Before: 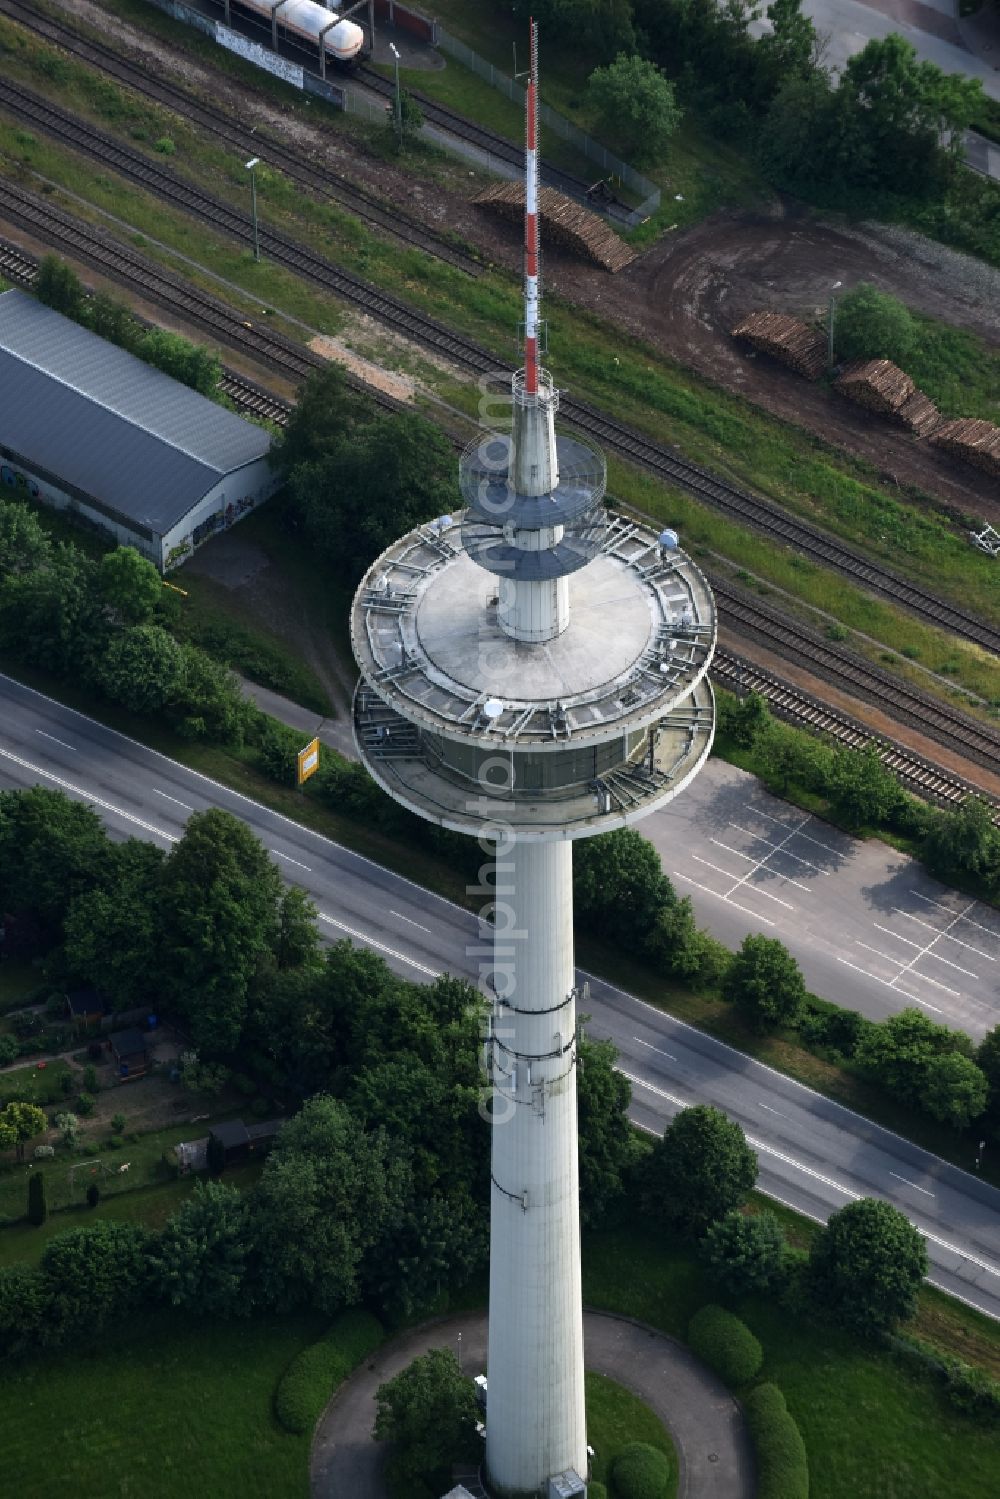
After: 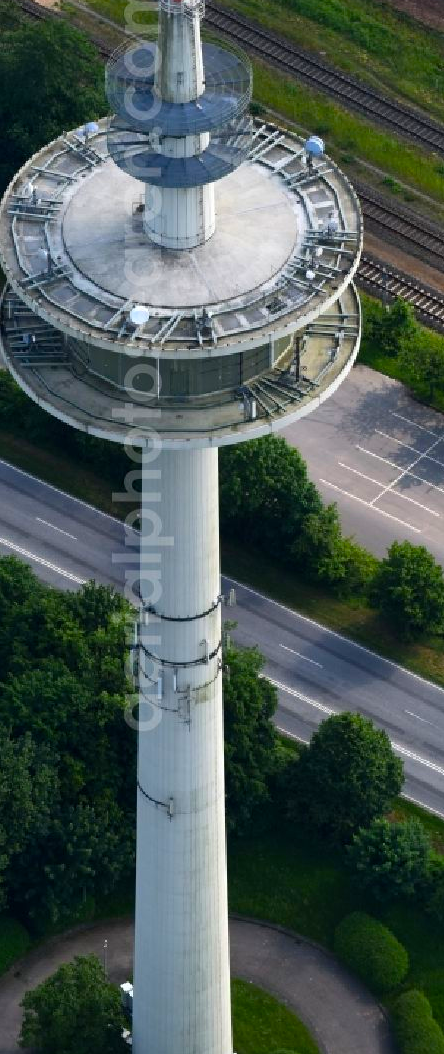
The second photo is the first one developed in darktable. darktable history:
crop: left 35.432%, top 26.233%, right 20.145%, bottom 3.432%
color balance rgb: linear chroma grading › global chroma 15%, perceptual saturation grading › global saturation 30%
